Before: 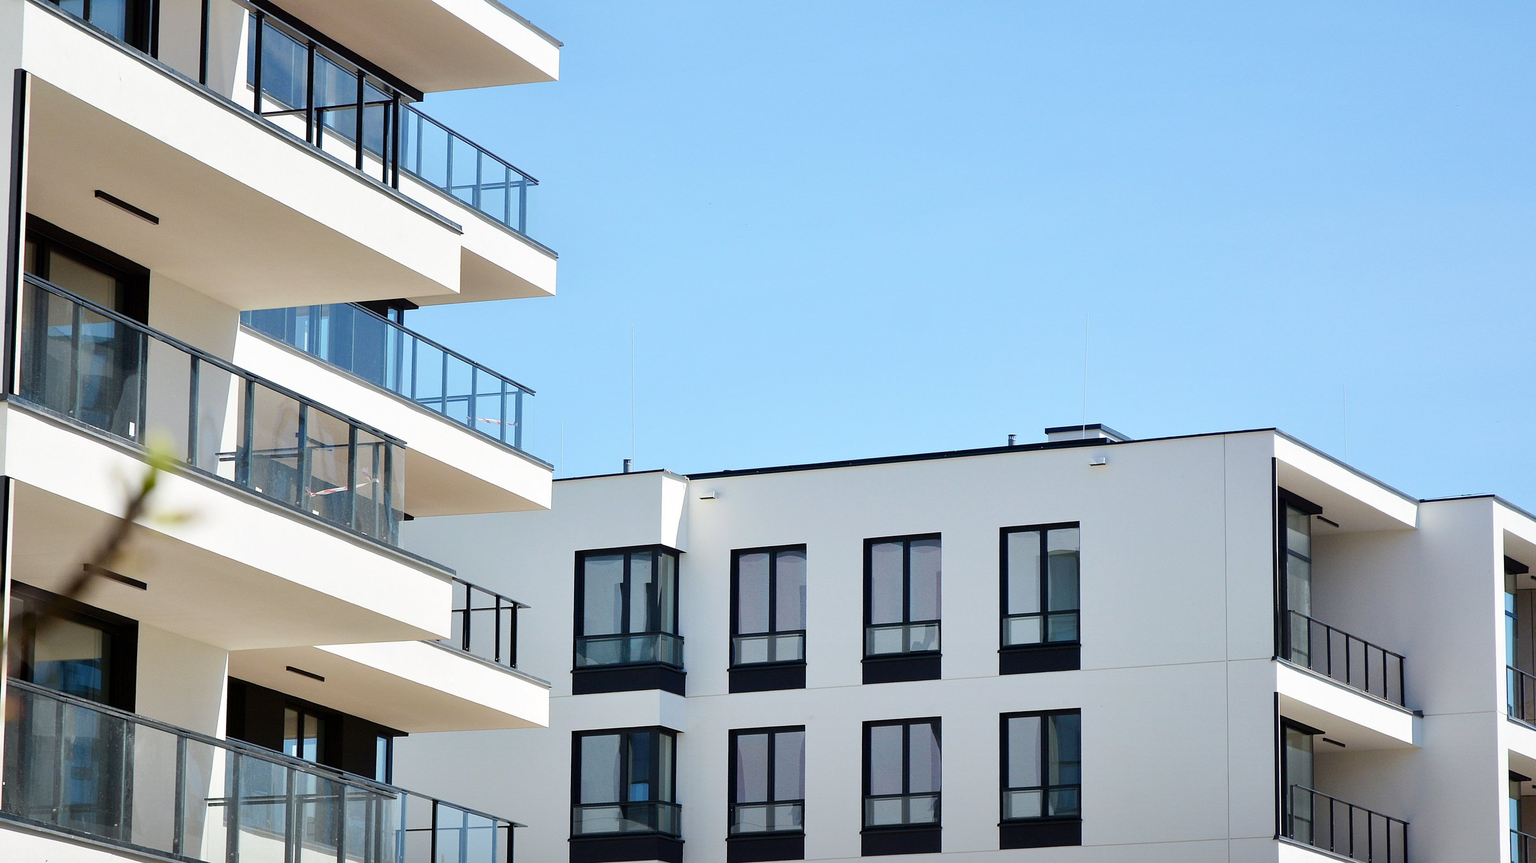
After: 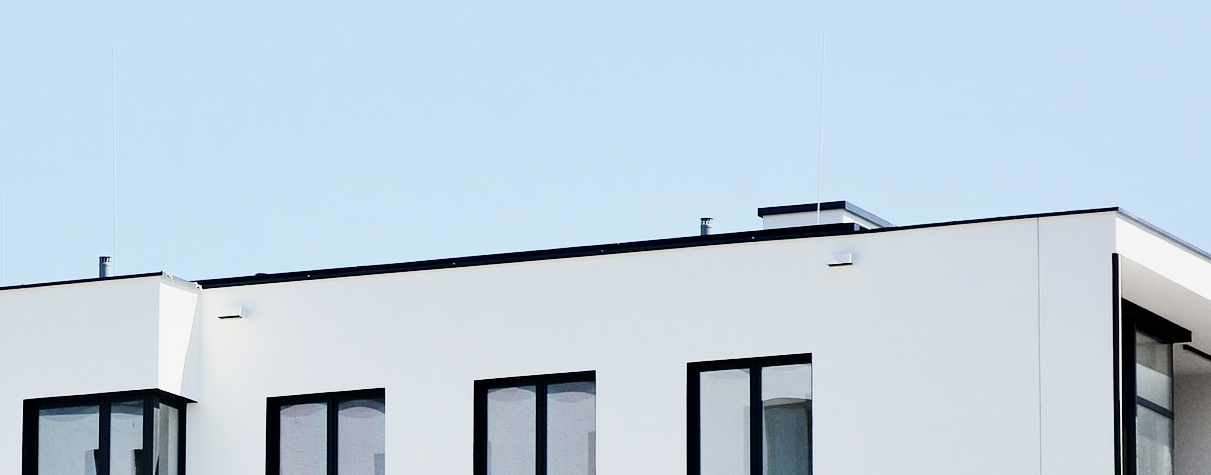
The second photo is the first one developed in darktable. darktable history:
crop: left 36.461%, top 34.257%, right 13.061%, bottom 30.501%
exposure: black level correction 0, exposure 1.001 EV, compensate exposure bias true, compensate highlight preservation false
contrast equalizer: y [[0.5, 0.504, 0.515, 0.527, 0.535, 0.534], [0.5 ×6], [0.491, 0.387, 0.179, 0.068, 0.068, 0.068], [0 ×5, 0.023], [0 ×6]], mix 0.142
contrast brightness saturation: contrast 0.193, brightness -0.111, saturation 0.207
color zones: curves: ch1 [(0.238, 0.163) (0.476, 0.2) (0.733, 0.322) (0.848, 0.134)]
filmic rgb: black relative exposure -7.65 EV, white relative exposure 4.56 EV, hardness 3.61, contrast 1.049
